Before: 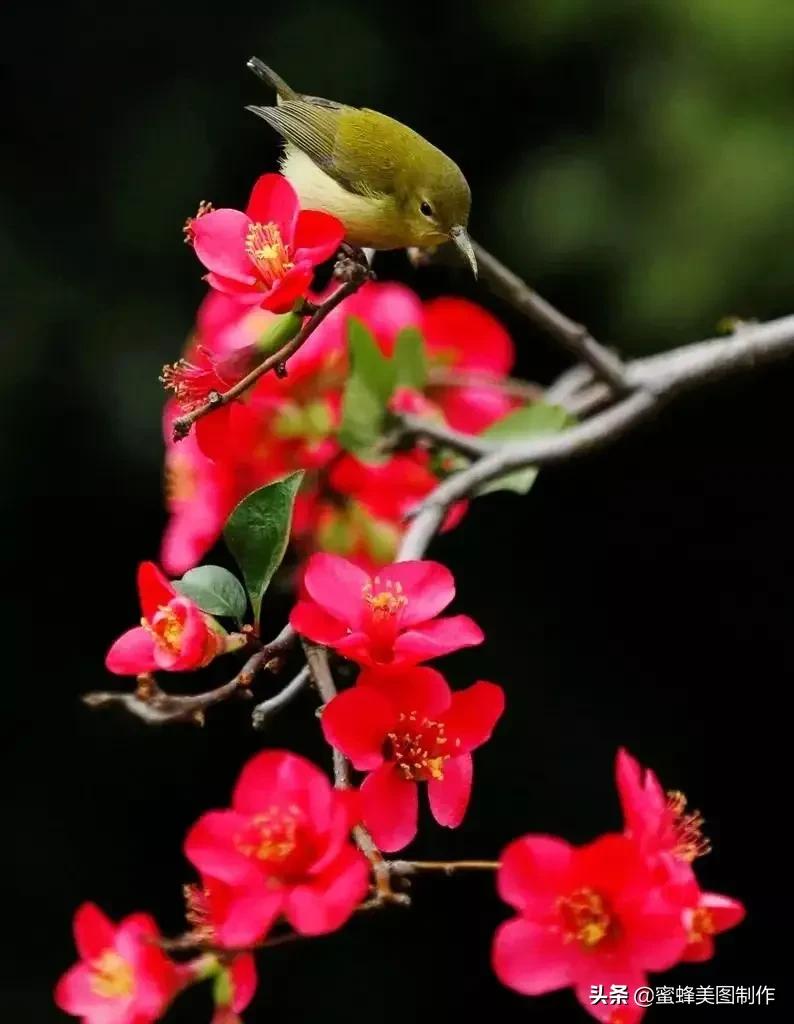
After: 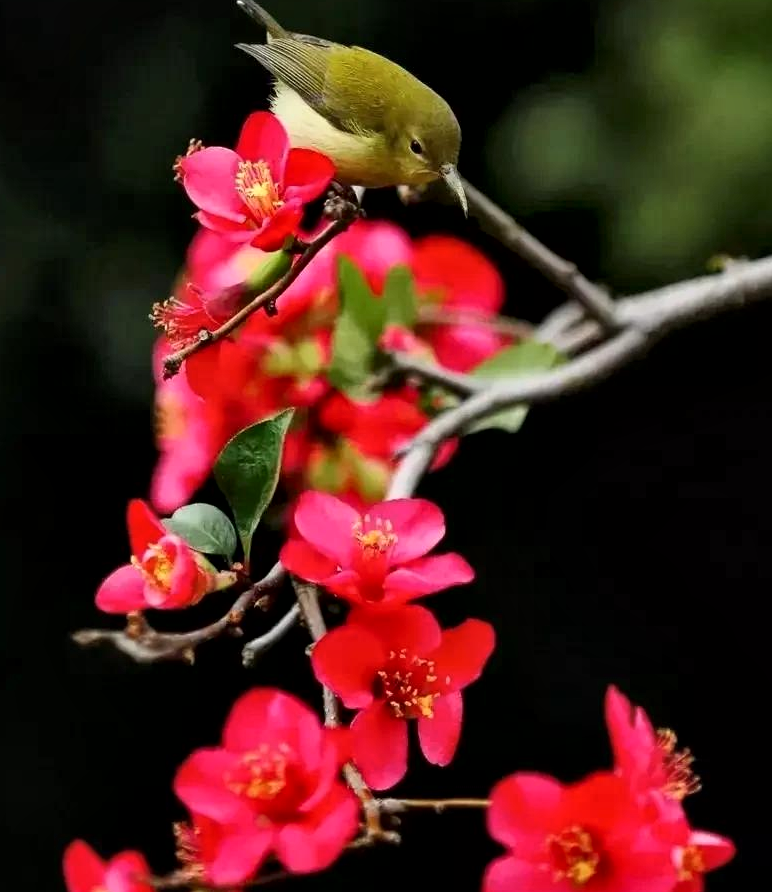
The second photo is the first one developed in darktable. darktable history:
local contrast: mode bilateral grid, contrast 19, coarseness 49, detail 162%, midtone range 0.2
crop: left 1.297%, top 6.14%, right 1.426%, bottom 6.685%
